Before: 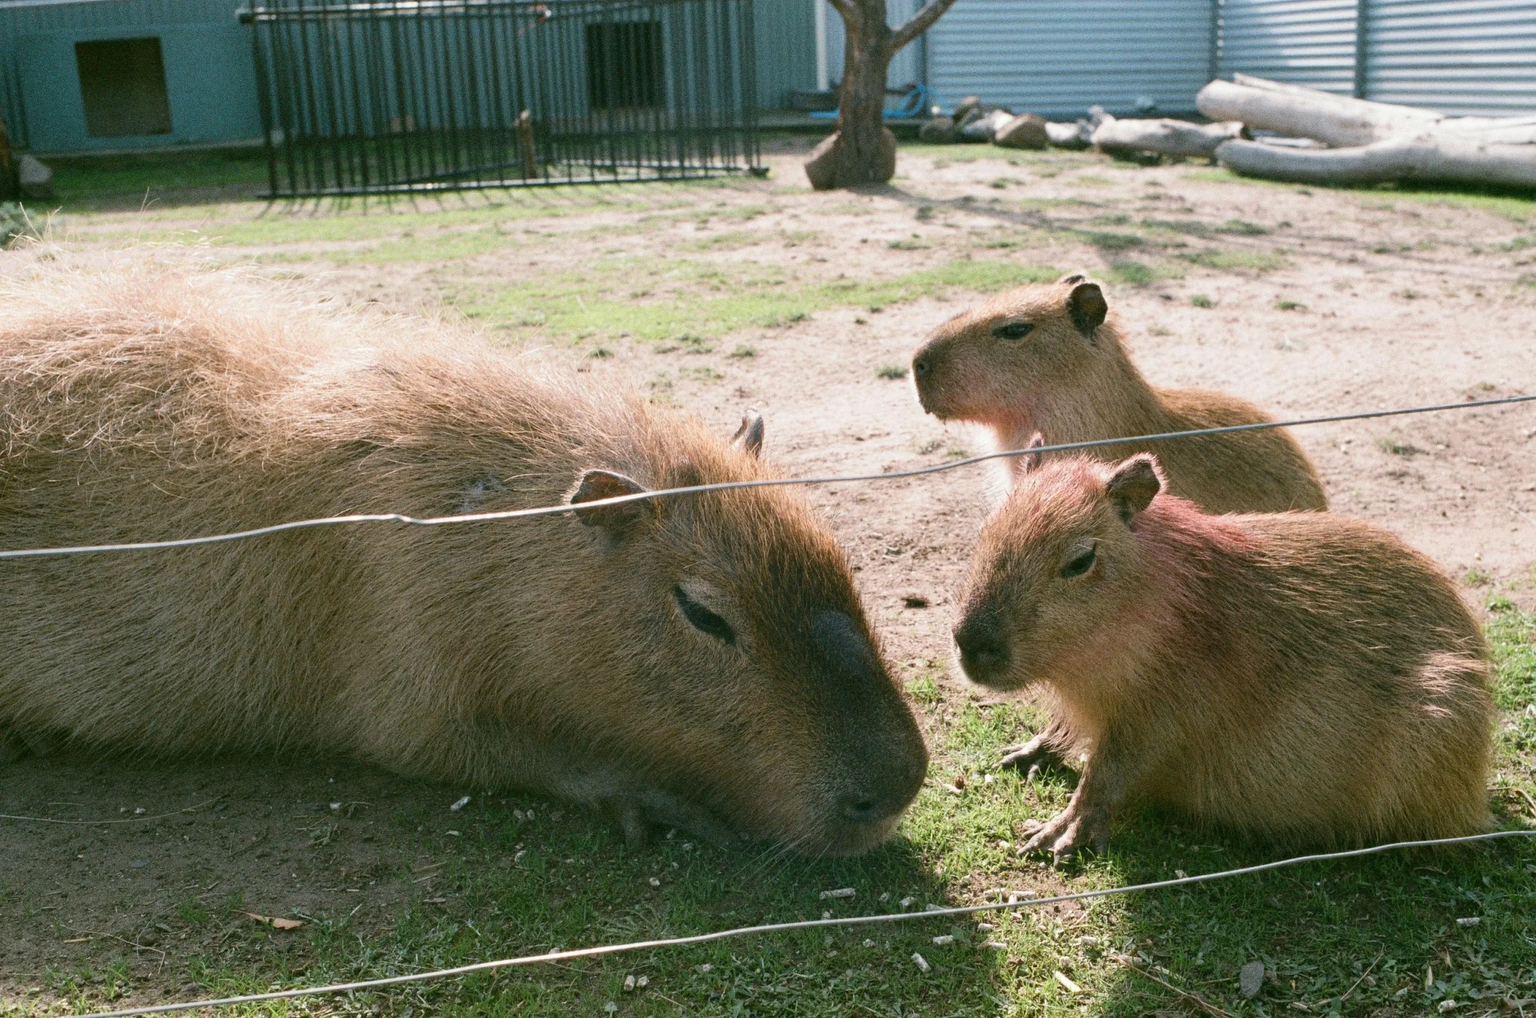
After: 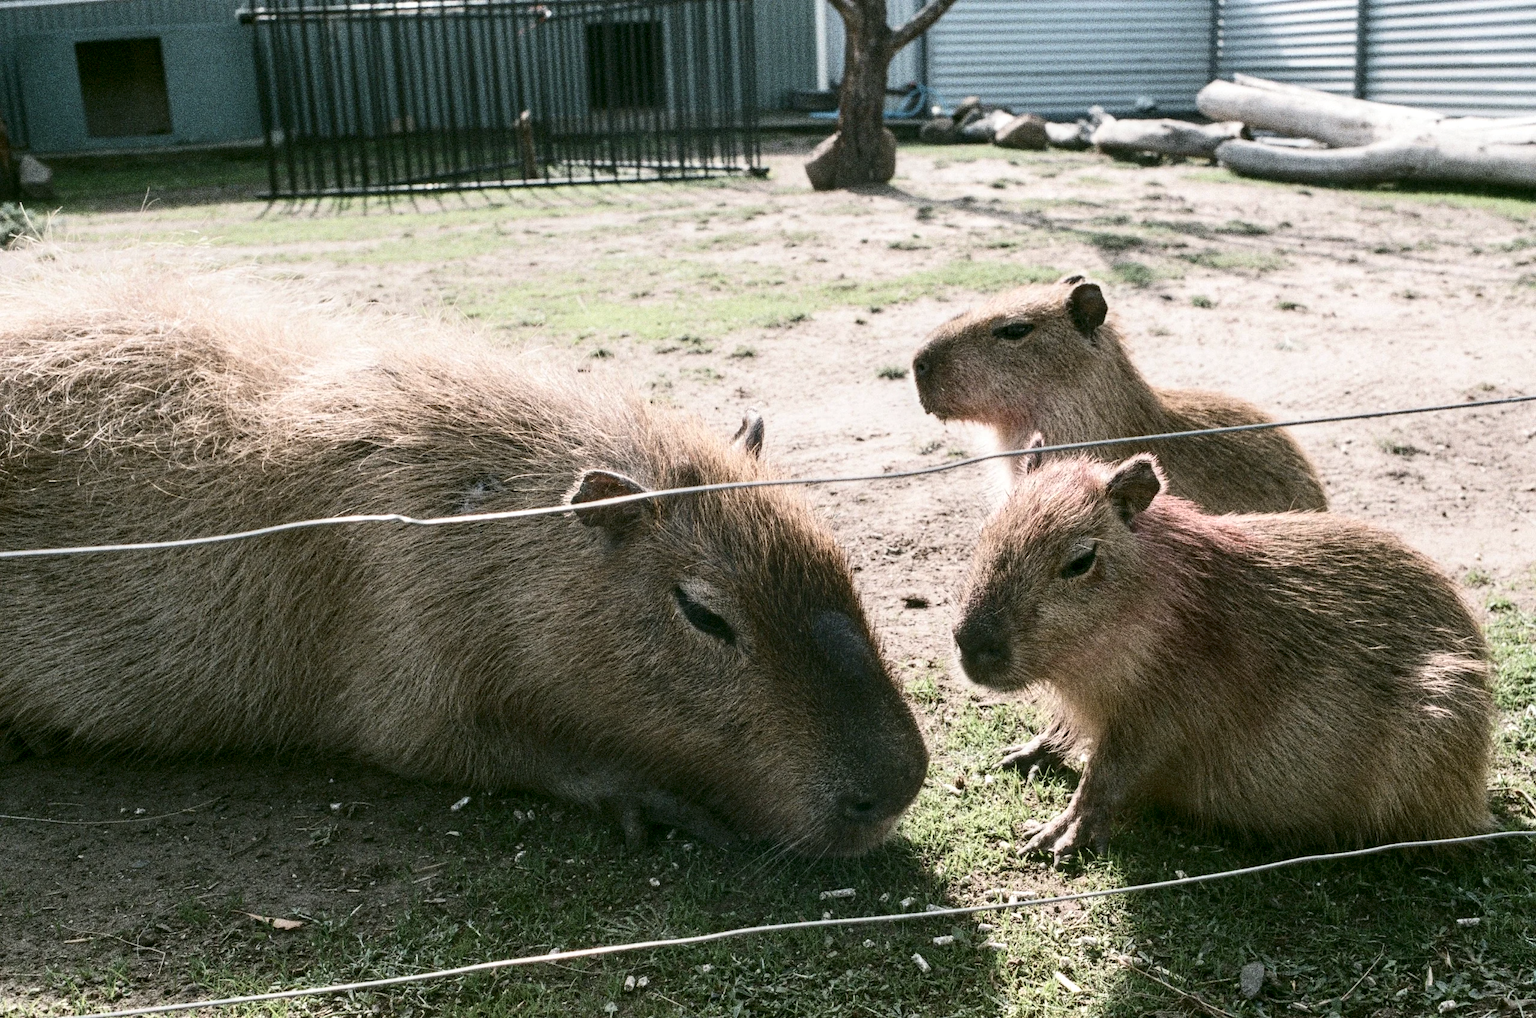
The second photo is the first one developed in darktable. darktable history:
contrast brightness saturation: contrast 0.25, saturation -0.31
local contrast: detail 130%
